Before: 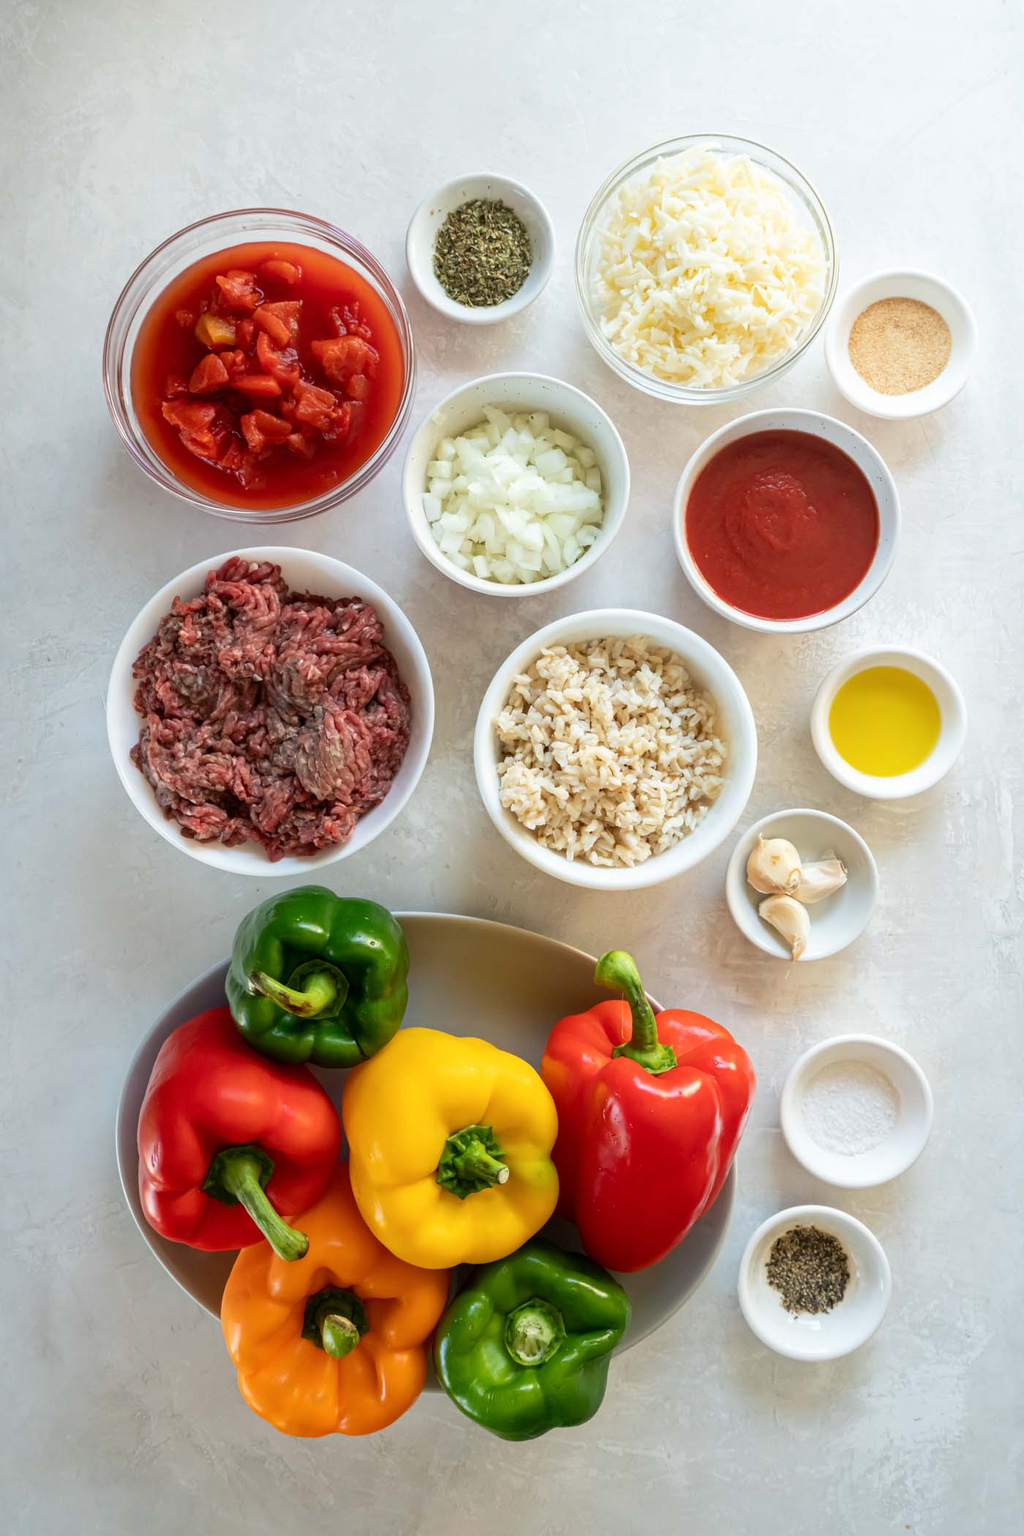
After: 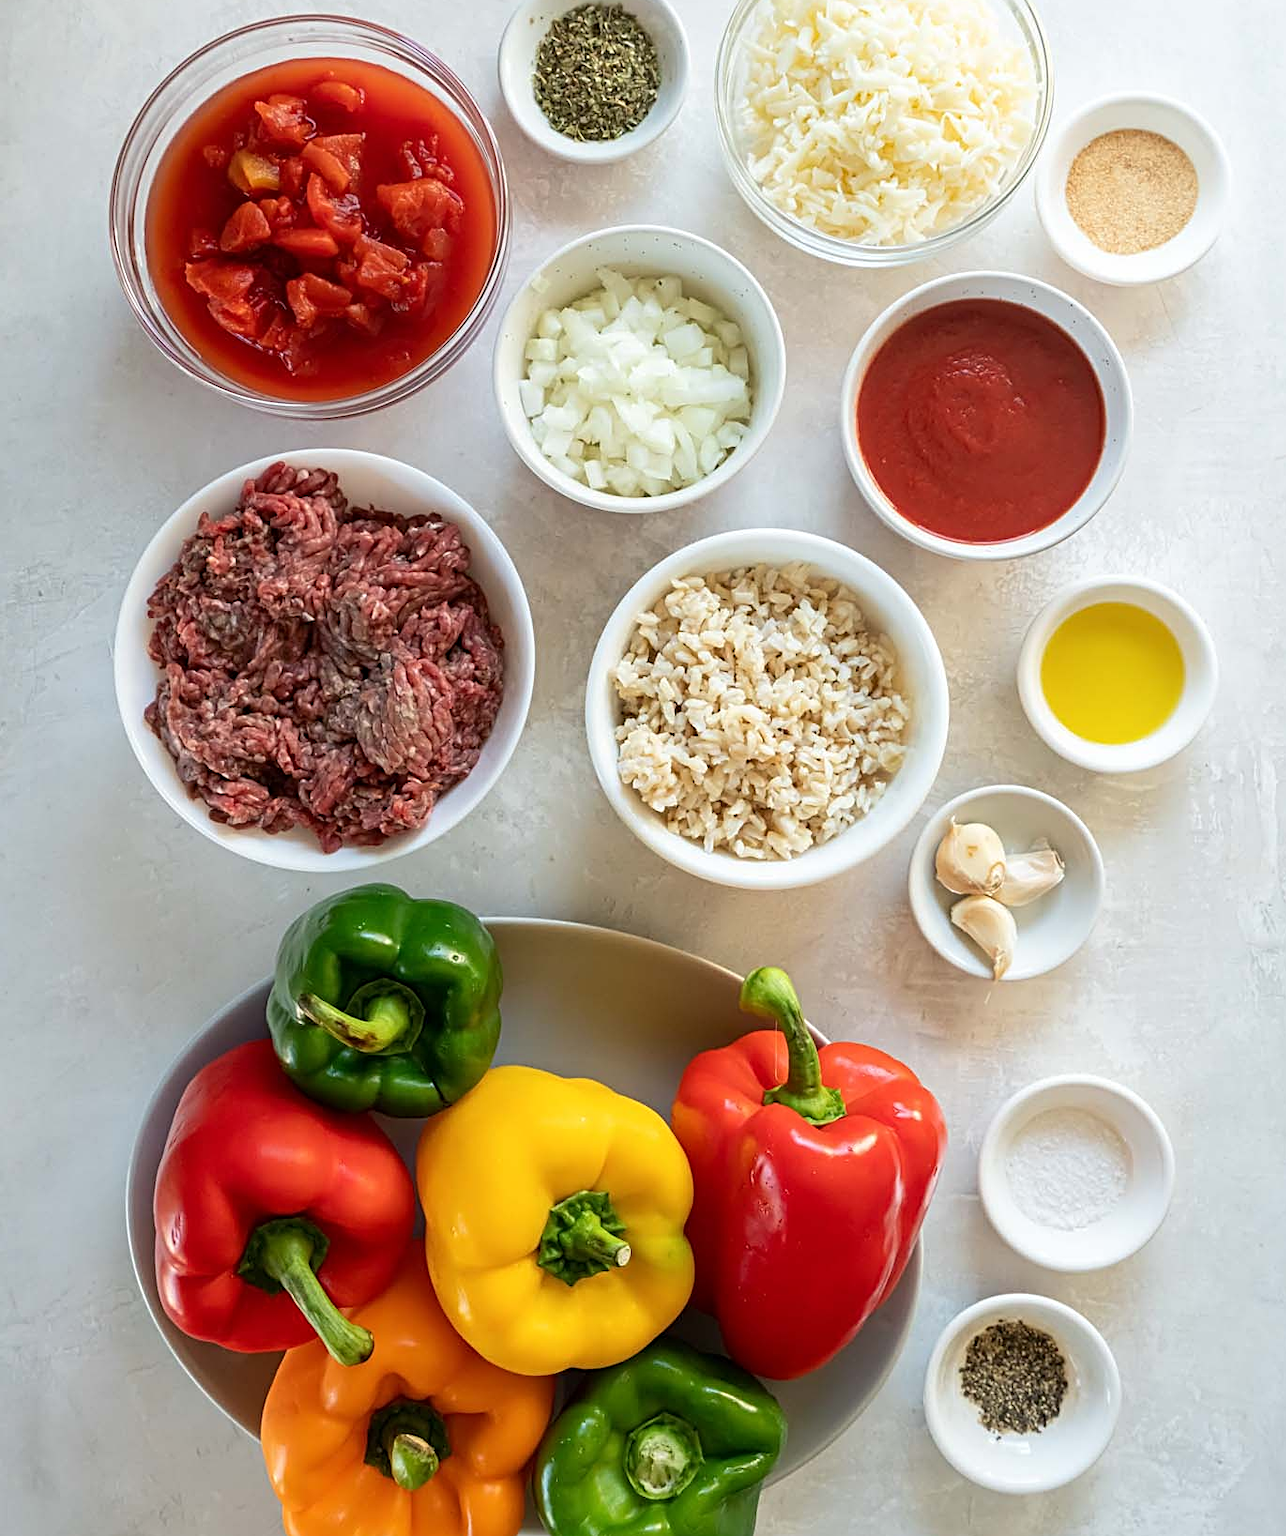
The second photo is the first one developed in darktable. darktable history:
crop and rotate: left 1.814%, top 12.818%, right 0.25%, bottom 9.225%
sharpen: radius 2.767
